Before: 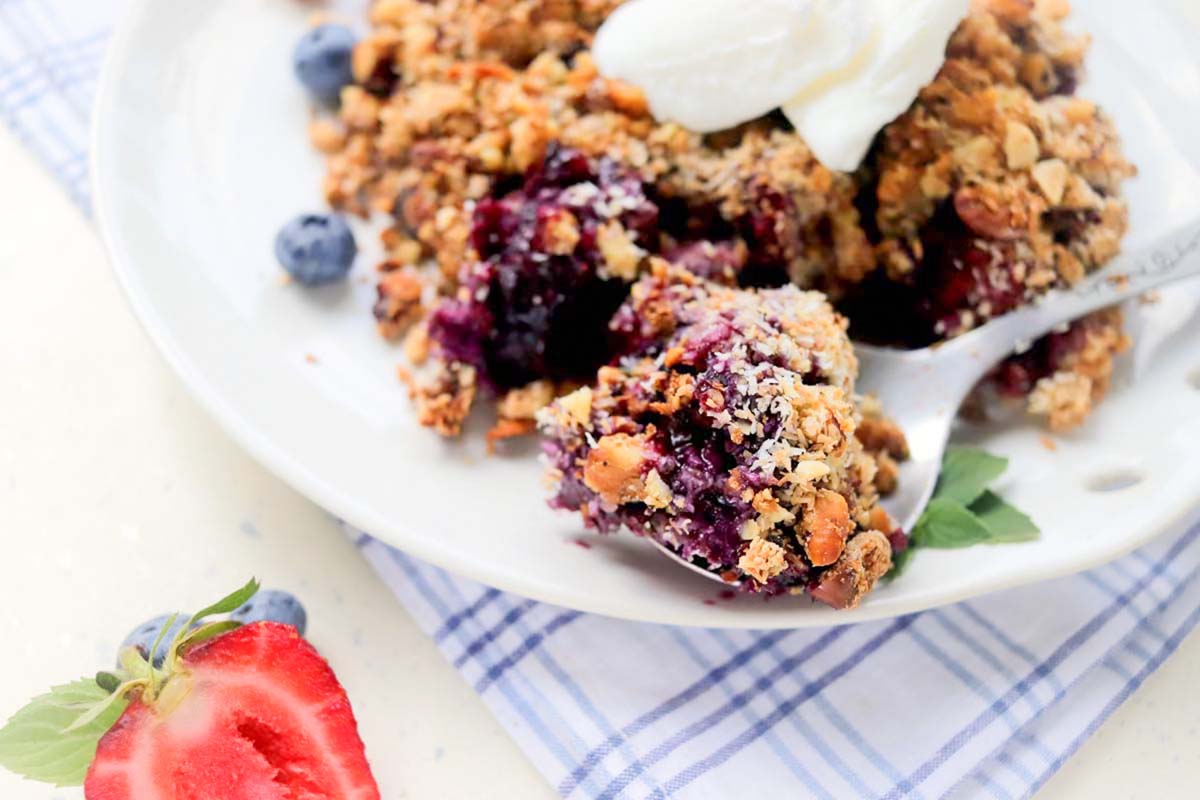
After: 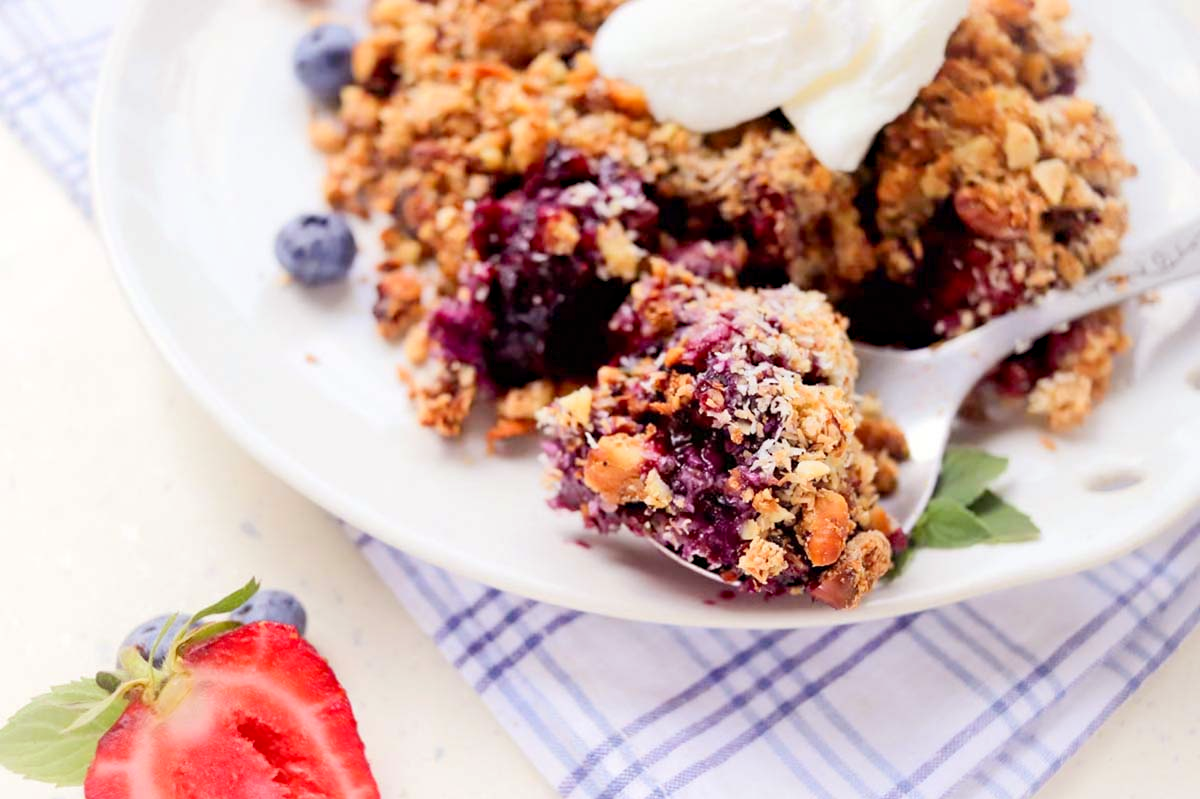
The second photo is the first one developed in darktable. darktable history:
rgb levels: mode RGB, independent channels, levels [[0, 0.474, 1], [0, 0.5, 1], [0, 0.5, 1]]
crop: bottom 0.071%
haze removal: compatibility mode true, adaptive false
